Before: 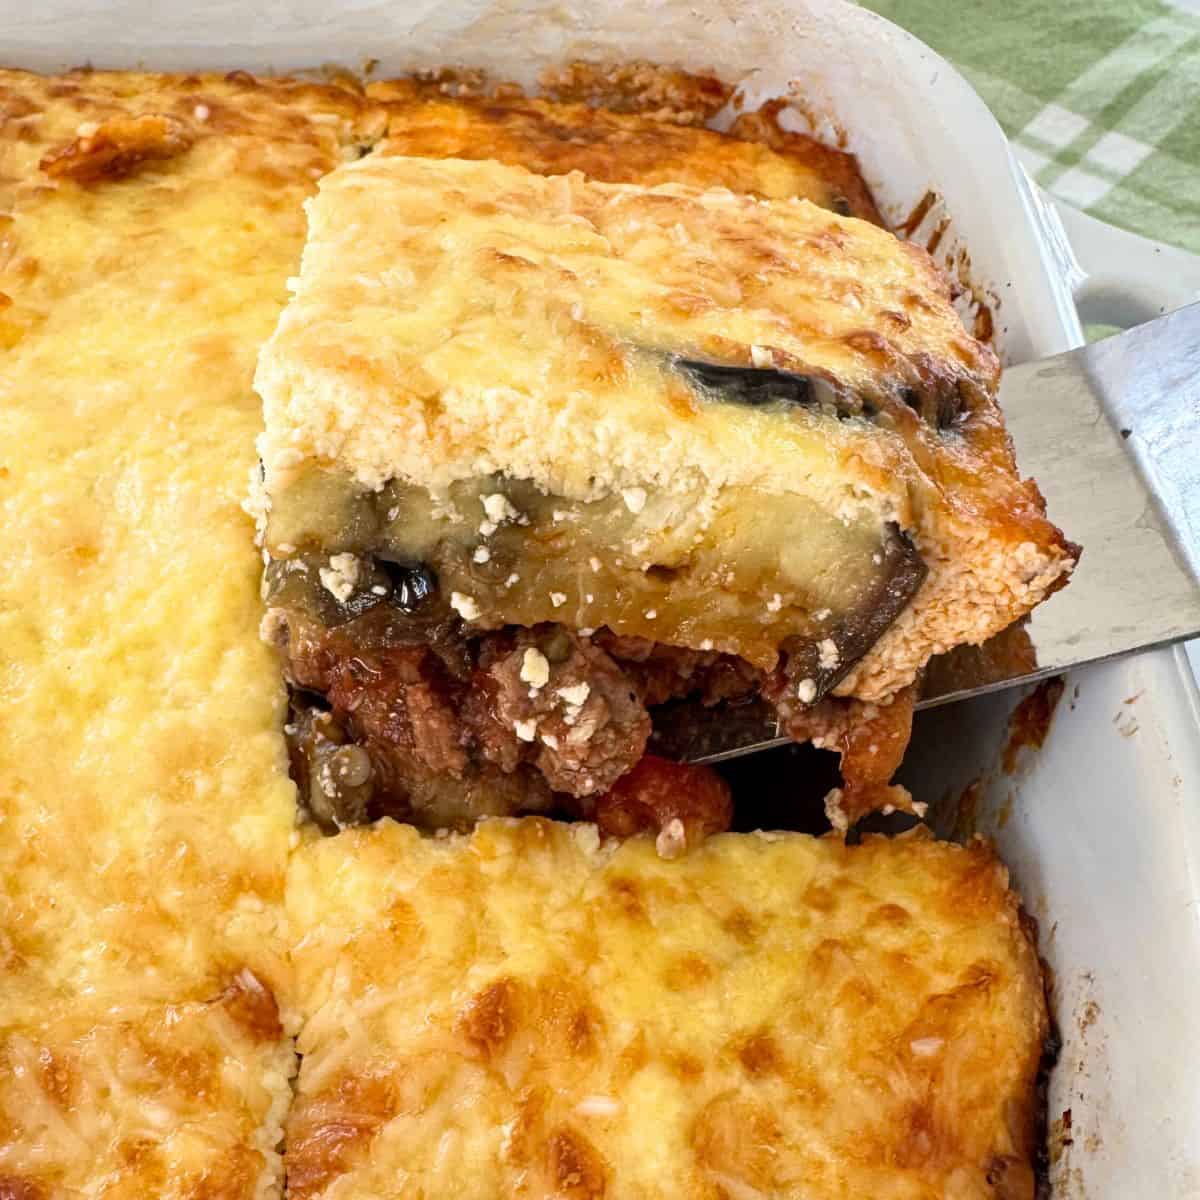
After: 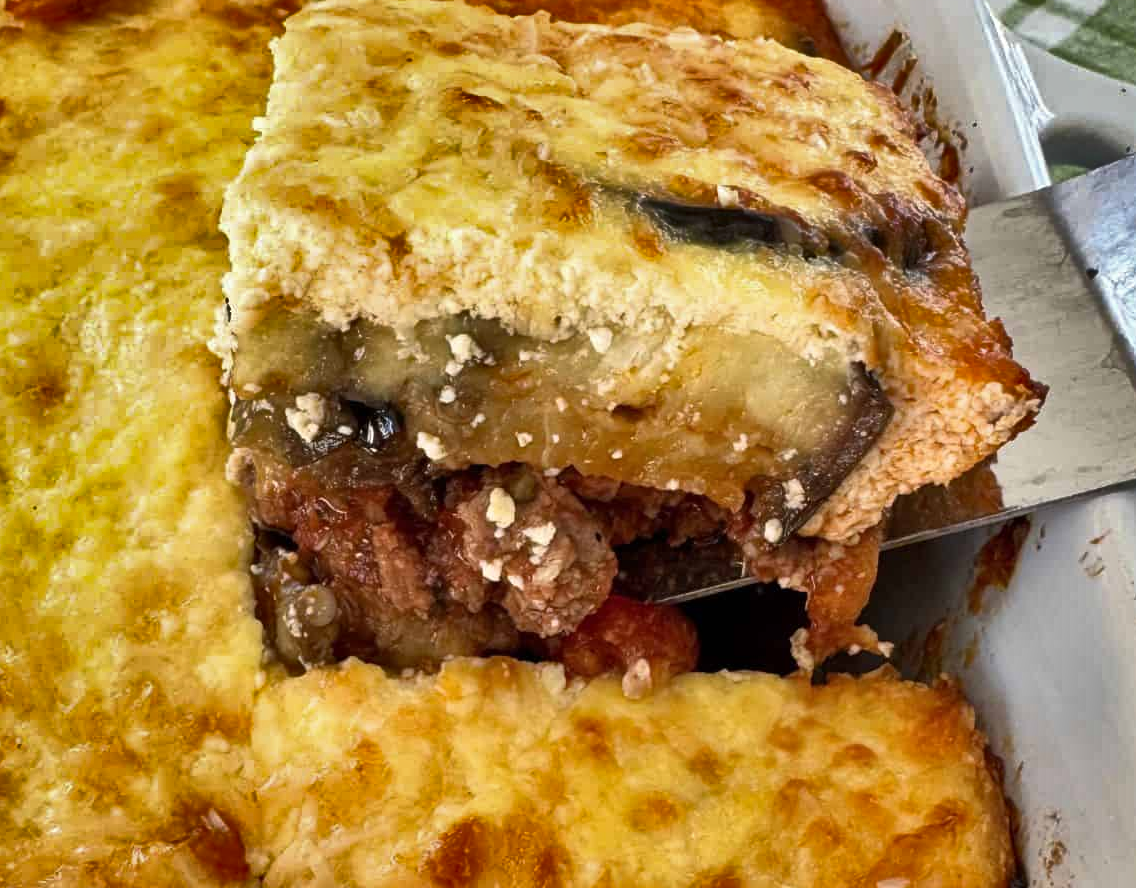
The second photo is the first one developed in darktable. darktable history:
shadows and highlights: shadows 24.46, highlights -77.58, soften with gaussian
crop and rotate: left 2.911%, top 13.375%, right 2.409%, bottom 12.577%
